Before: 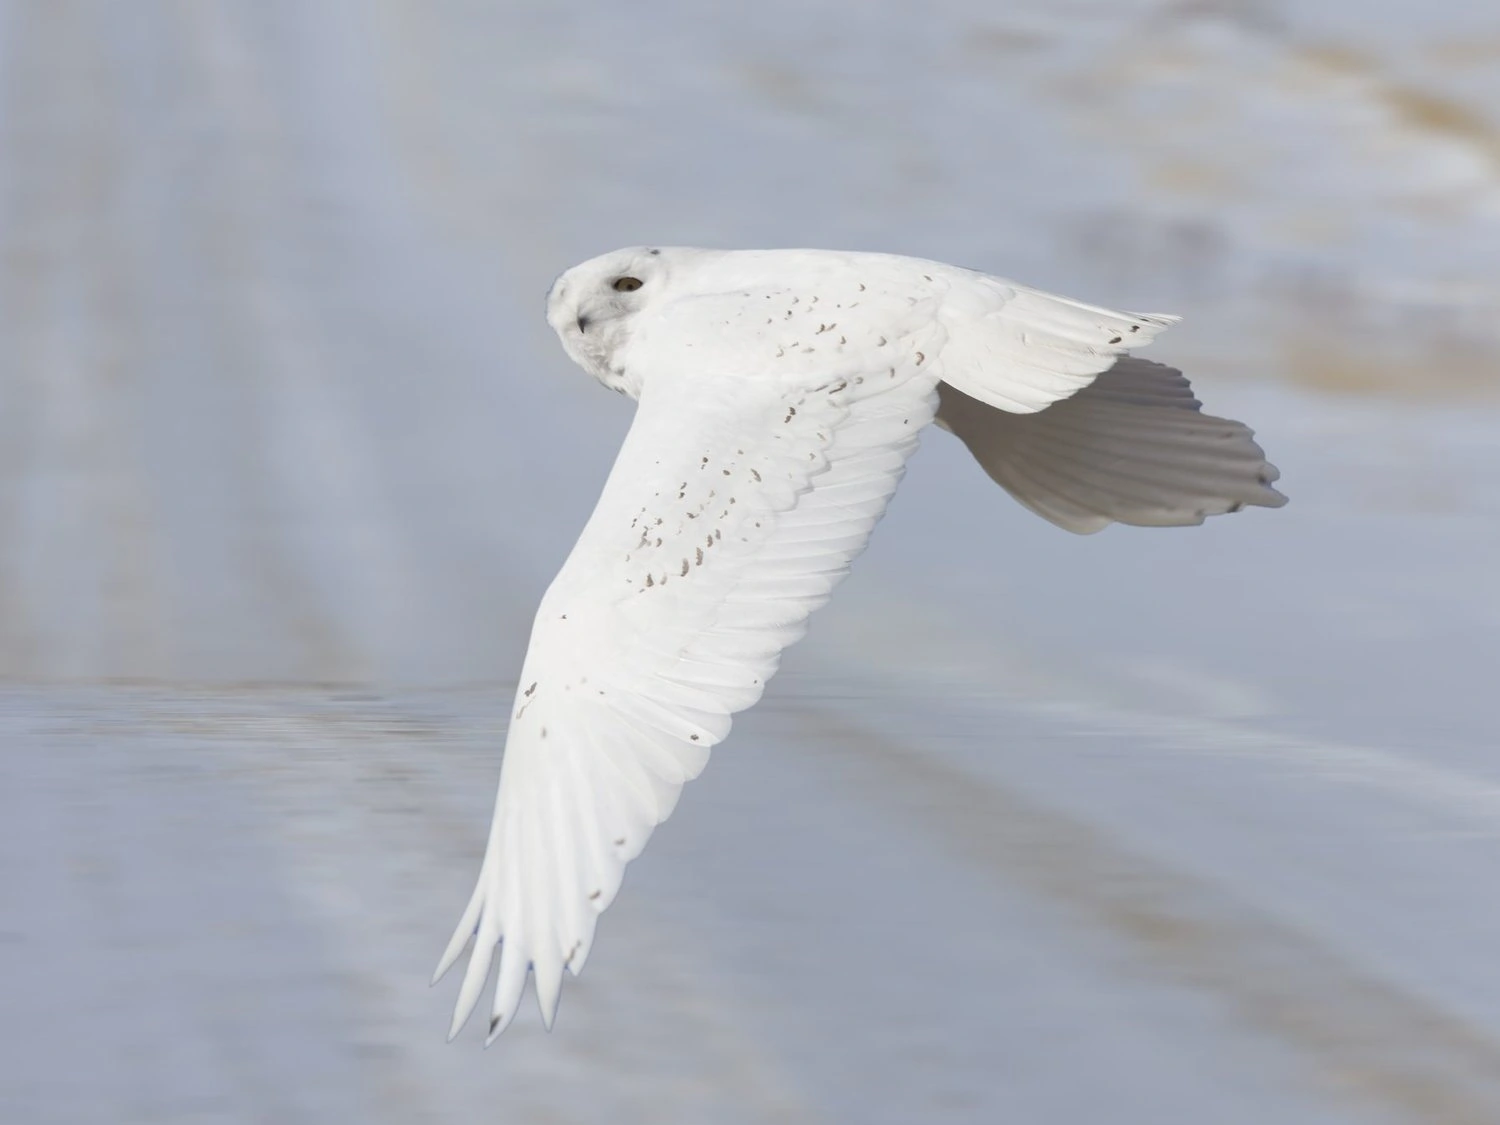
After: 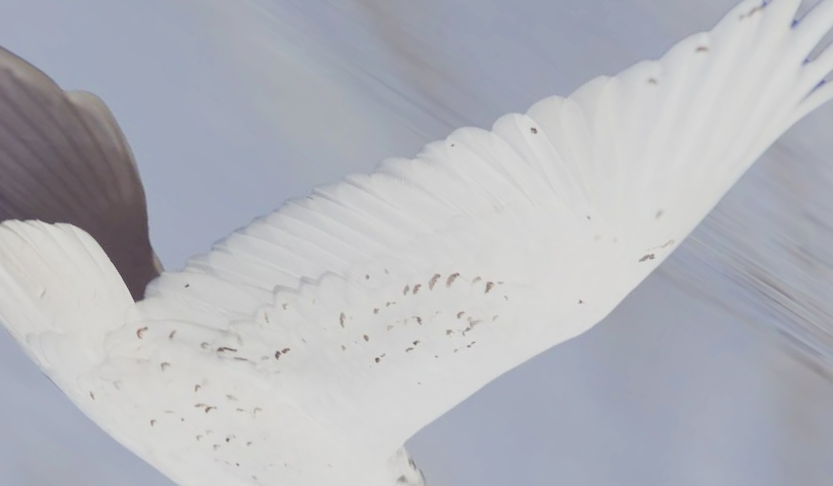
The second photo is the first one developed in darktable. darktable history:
exposure: black level correction -0.013, exposure -0.186 EV, compensate exposure bias true, compensate highlight preservation false
crop and rotate: angle 147.92°, left 9.166%, top 15.602%, right 4.425%, bottom 17.103%
color balance rgb: shadows lift › luminance -21.396%, shadows lift › chroma 8.791%, shadows lift › hue 283.68°, perceptual saturation grading › global saturation 25.752%, perceptual brilliance grading › highlights 15.968%, perceptual brilliance grading › mid-tones 5.896%, perceptual brilliance grading › shadows -14.788%
filmic rgb: black relative exposure -7.33 EV, white relative exposure 5.06 EV, threshold 5.95 EV, hardness 3.2, add noise in highlights 0.002, color science v3 (2019), use custom middle-gray values true, contrast in highlights soft, enable highlight reconstruction true
